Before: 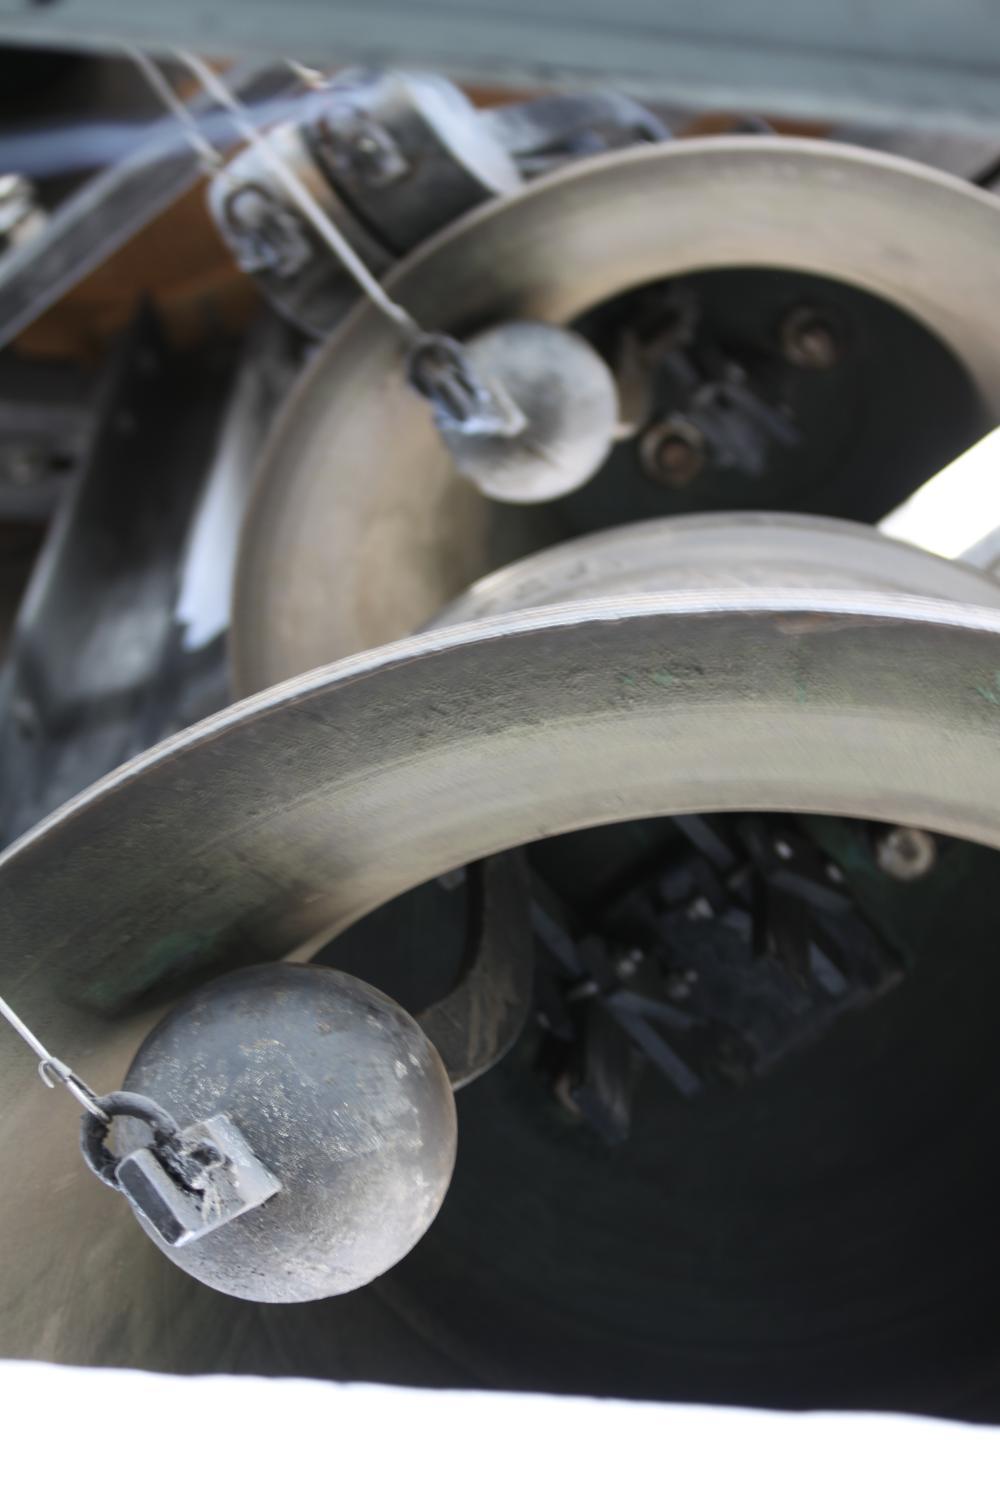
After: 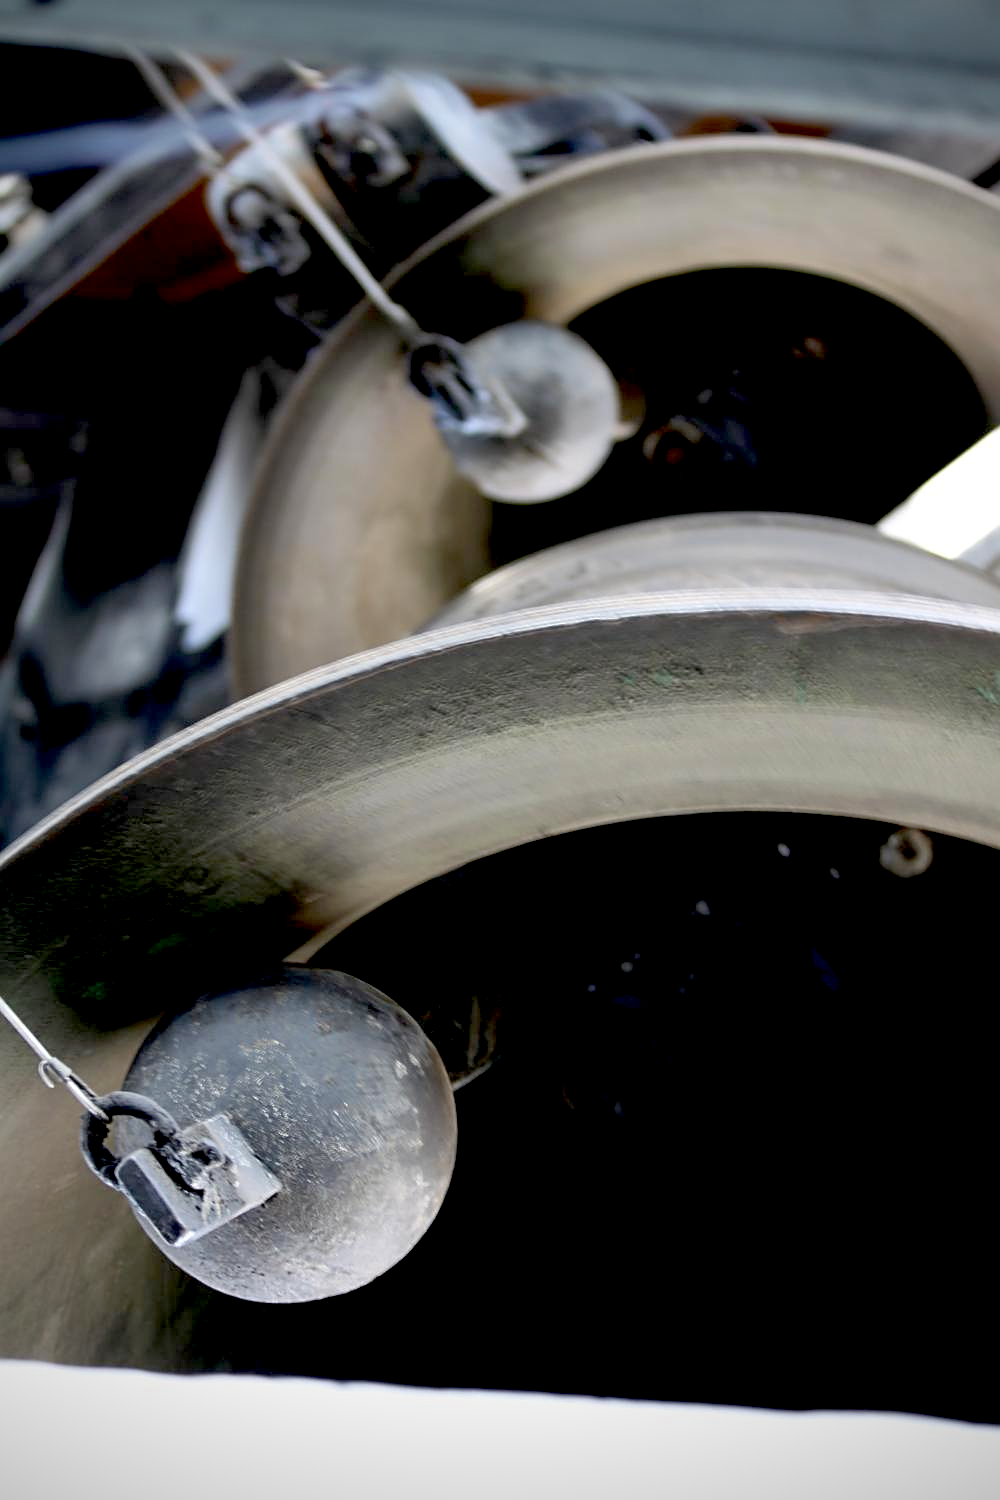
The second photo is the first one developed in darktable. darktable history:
exposure: black level correction 0.047, exposure 0.013 EV, compensate highlight preservation false
sharpen: on, module defaults
vignetting: fall-off start 97.23%, saturation -0.024, center (-0.033, -0.042), width/height ratio 1.179, unbound false
grain: coarseness 0.81 ISO, strength 1.34%, mid-tones bias 0%
